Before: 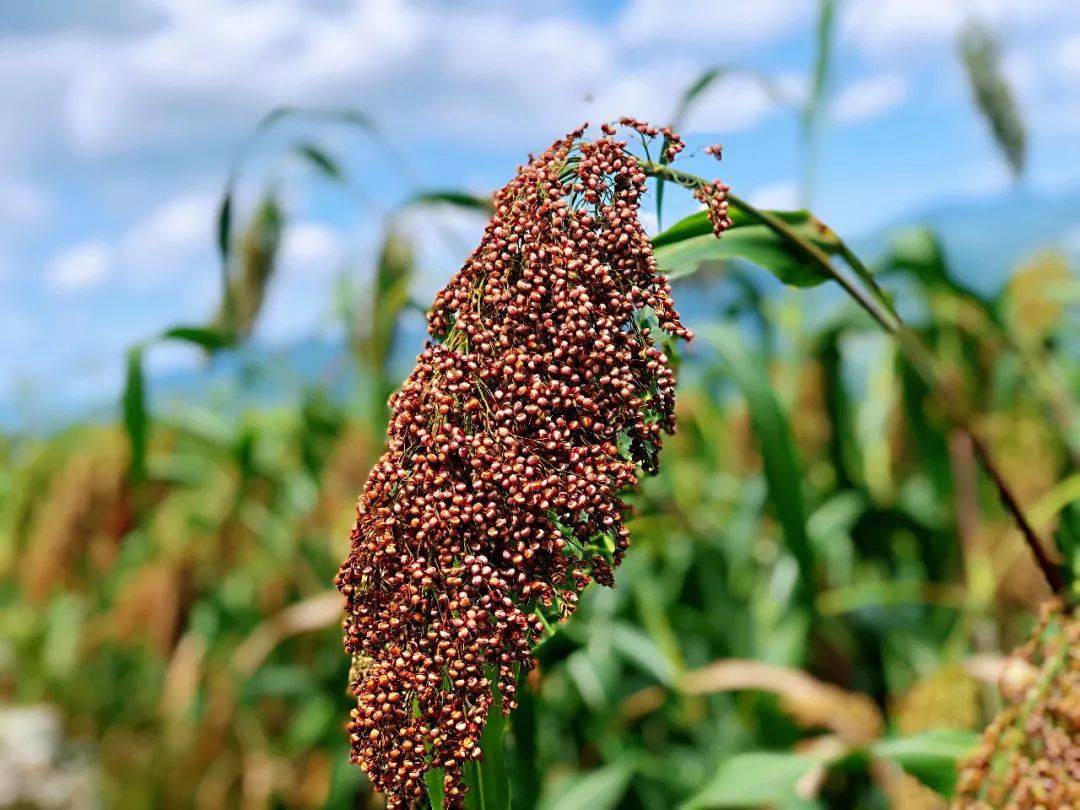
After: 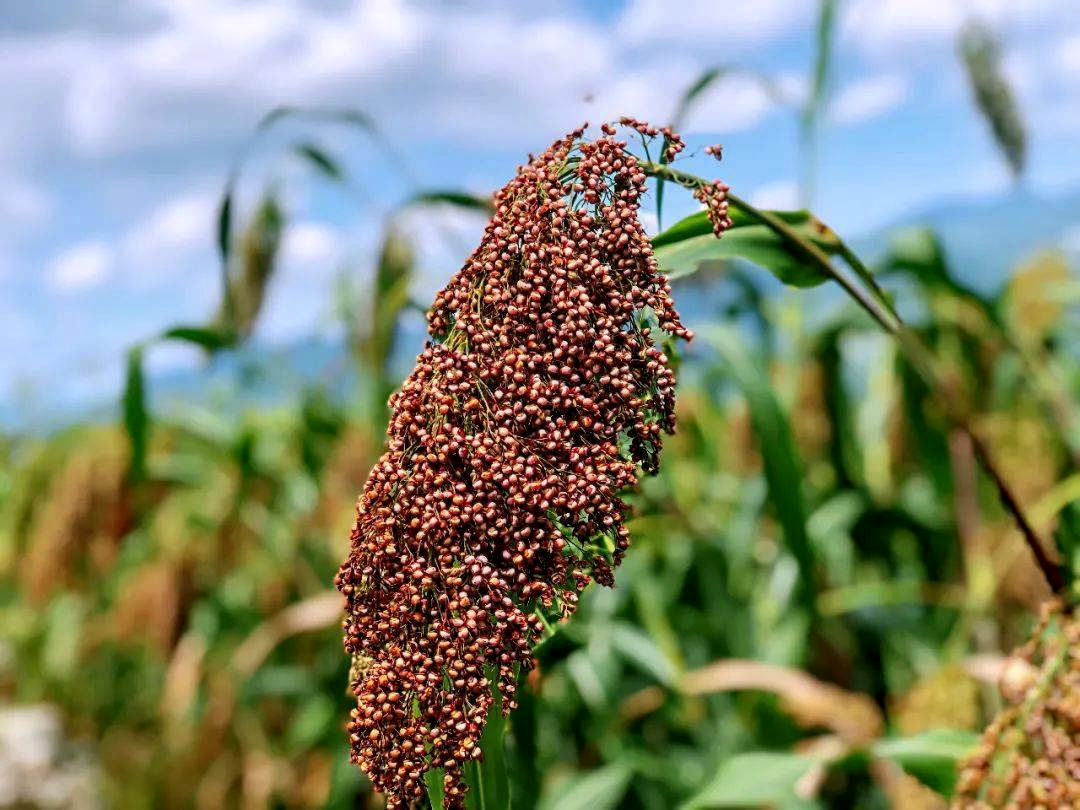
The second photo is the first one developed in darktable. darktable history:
local contrast: on, module defaults
color correction: highlights a* 3, highlights b* -1.59, shadows a* -0.101, shadows b* 2.3, saturation 0.983
